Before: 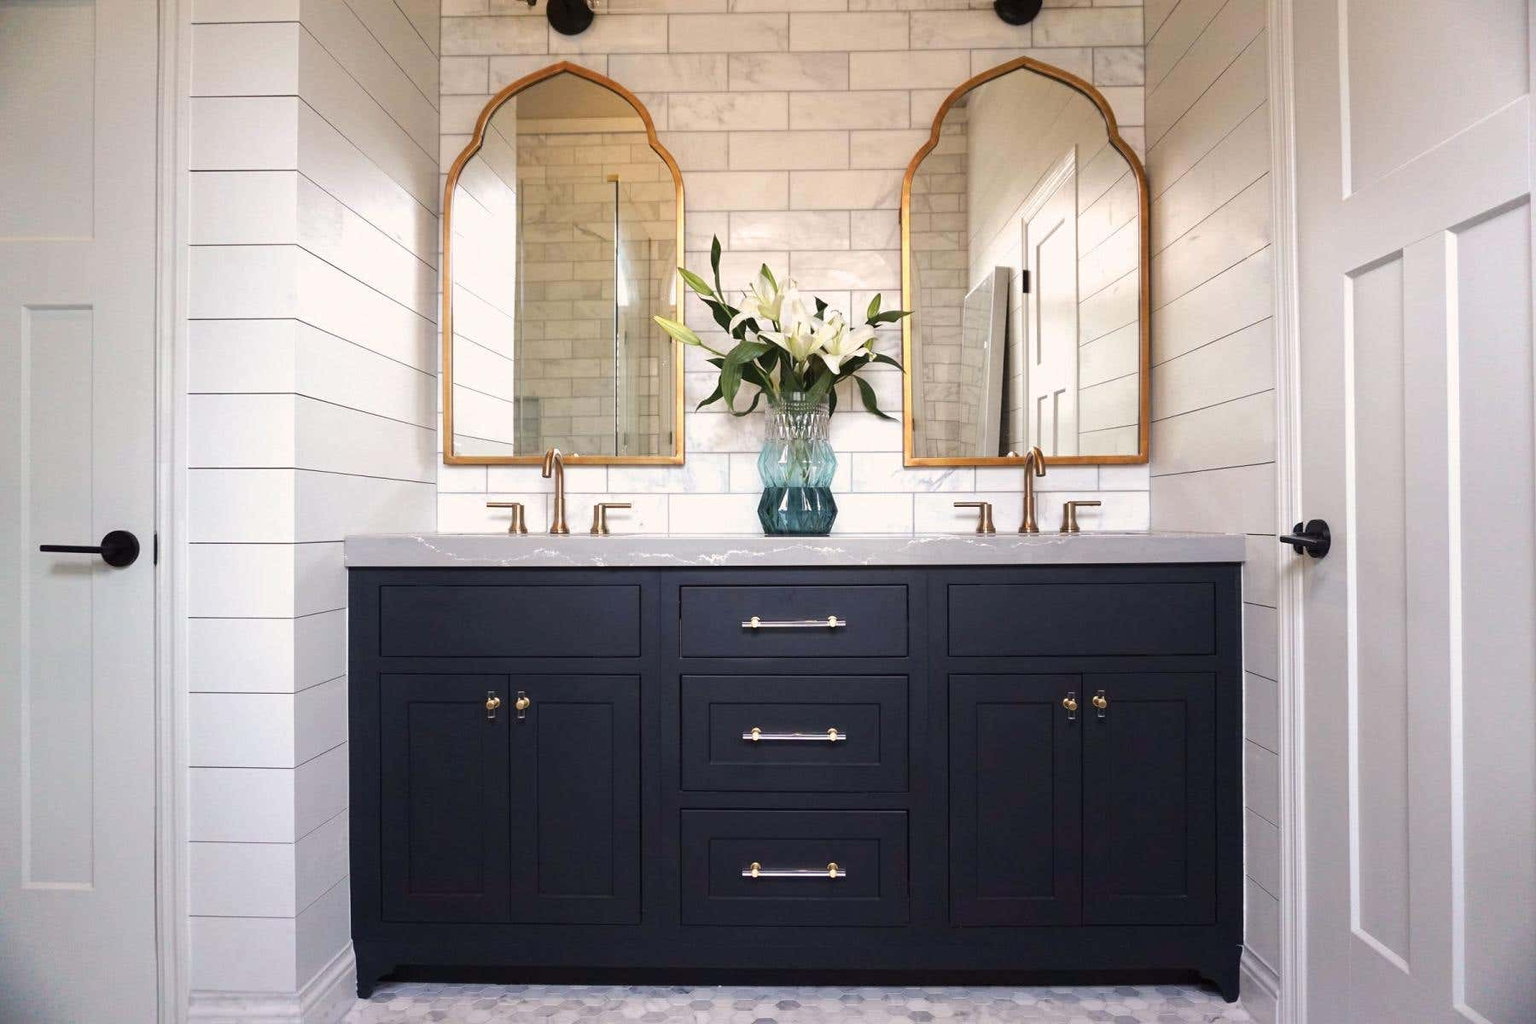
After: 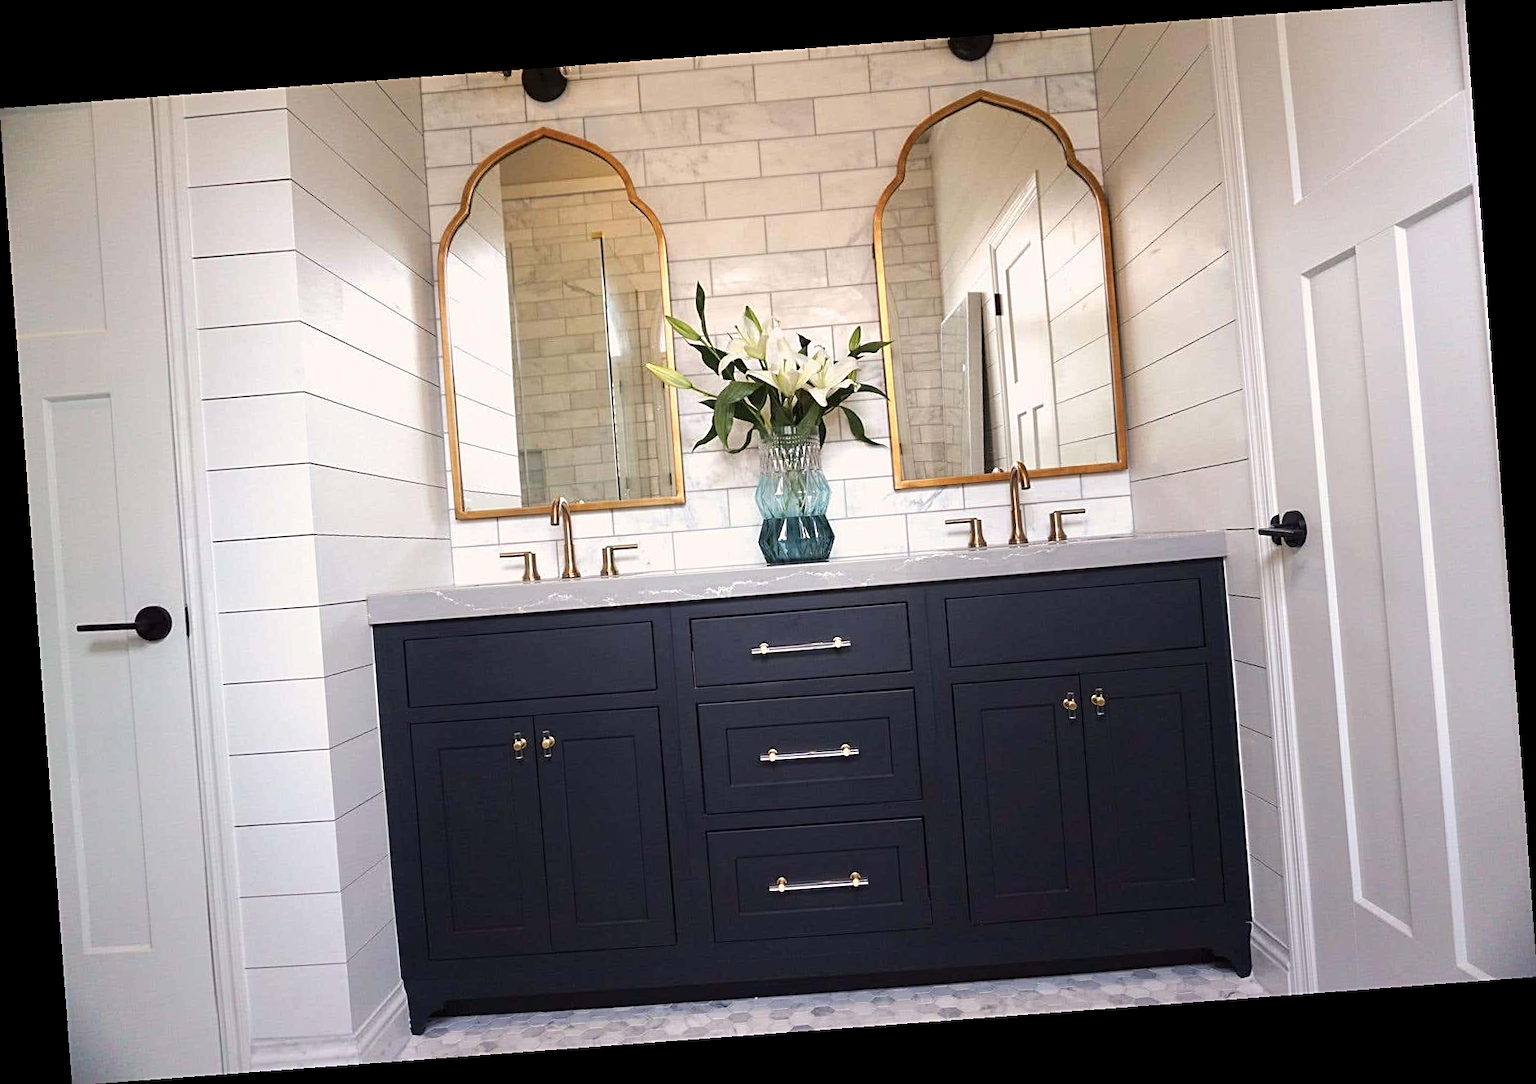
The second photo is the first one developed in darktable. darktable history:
sharpen: on, module defaults
rotate and perspective: rotation -4.25°, automatic cropping off
